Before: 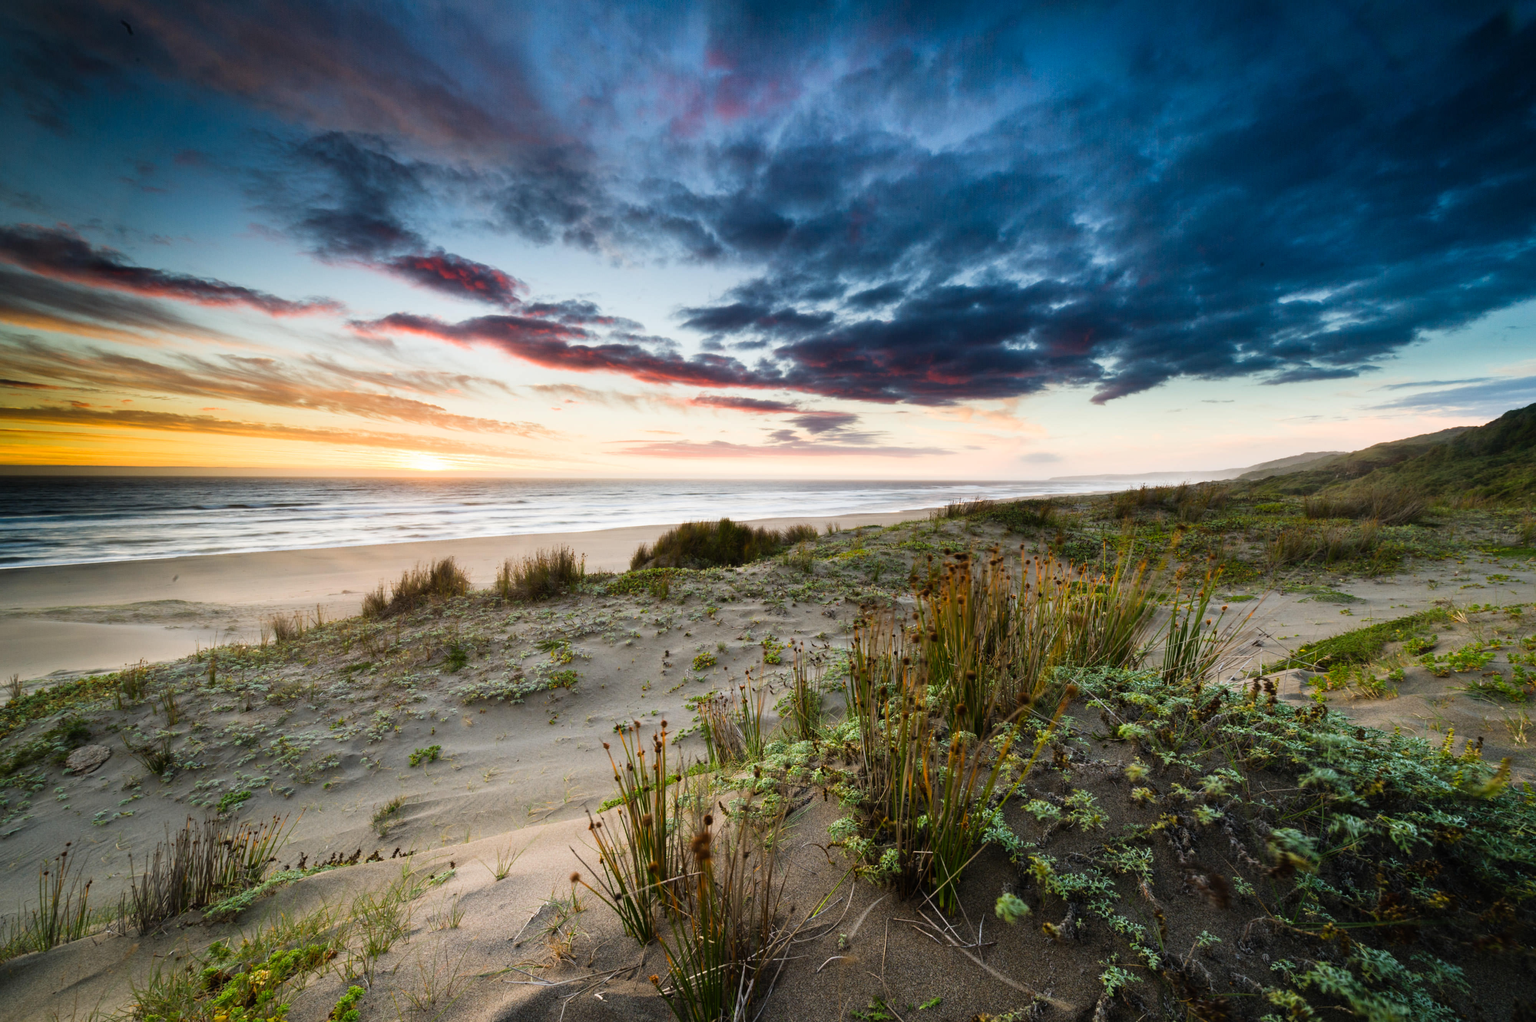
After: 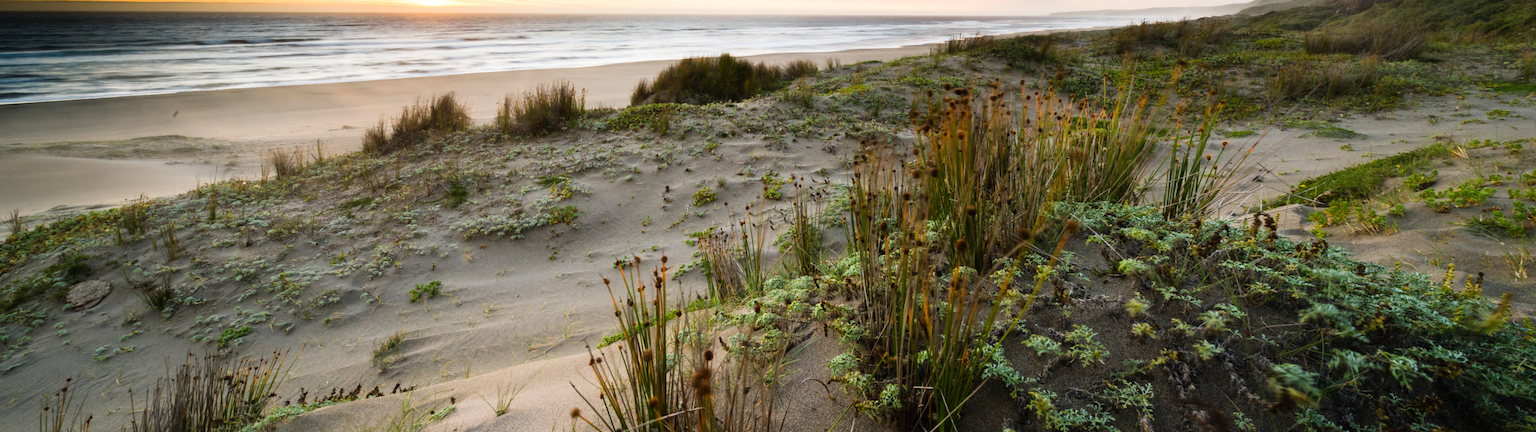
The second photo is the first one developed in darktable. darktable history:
crop: top 45.506%, bottom 12.223%
